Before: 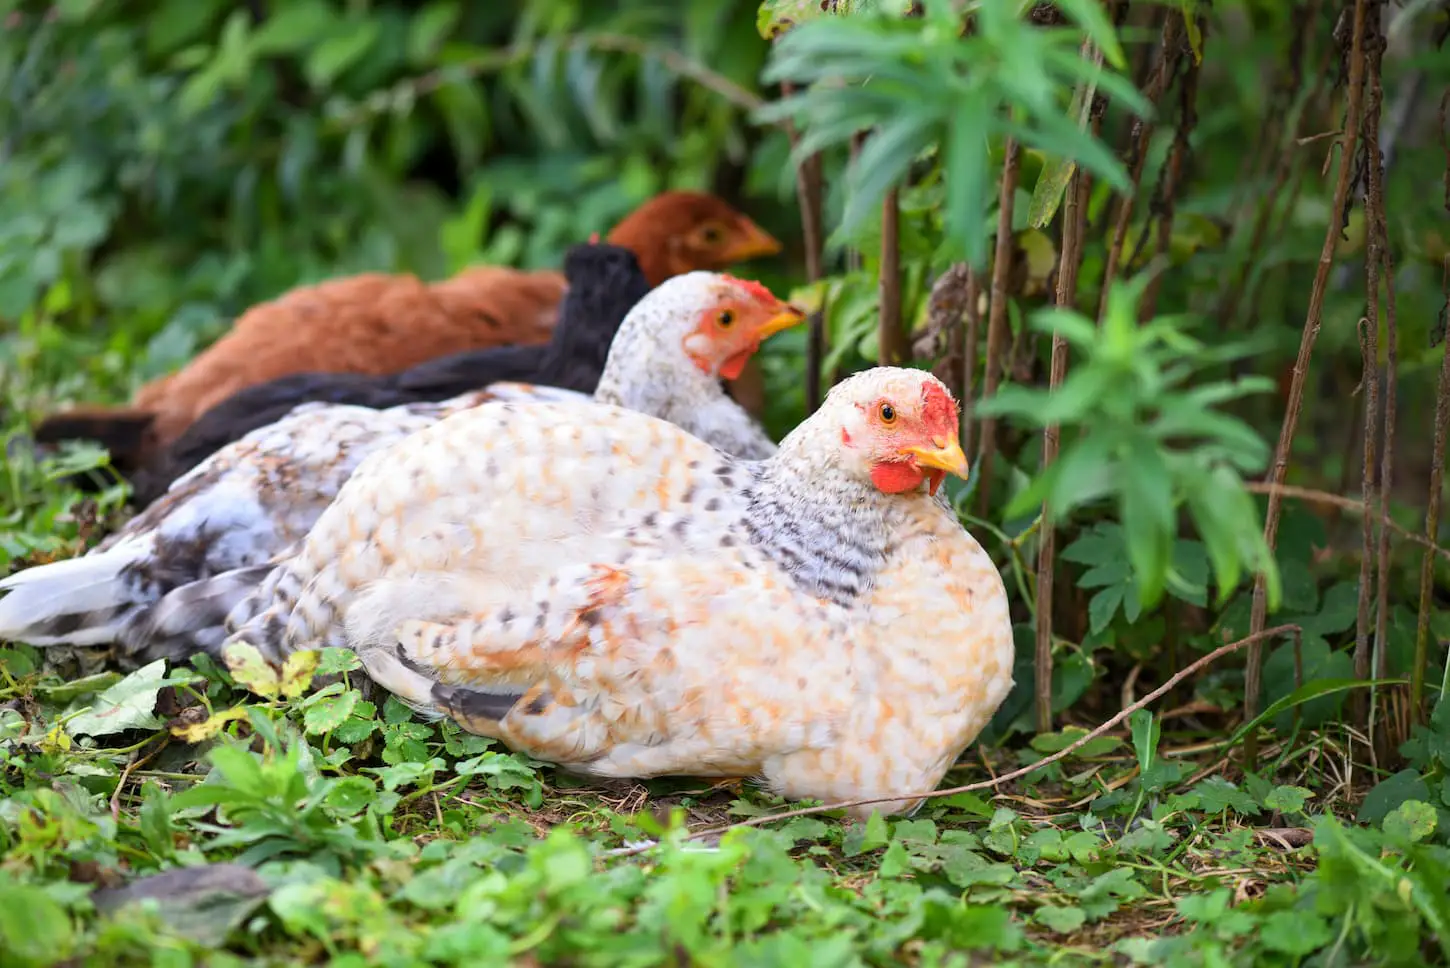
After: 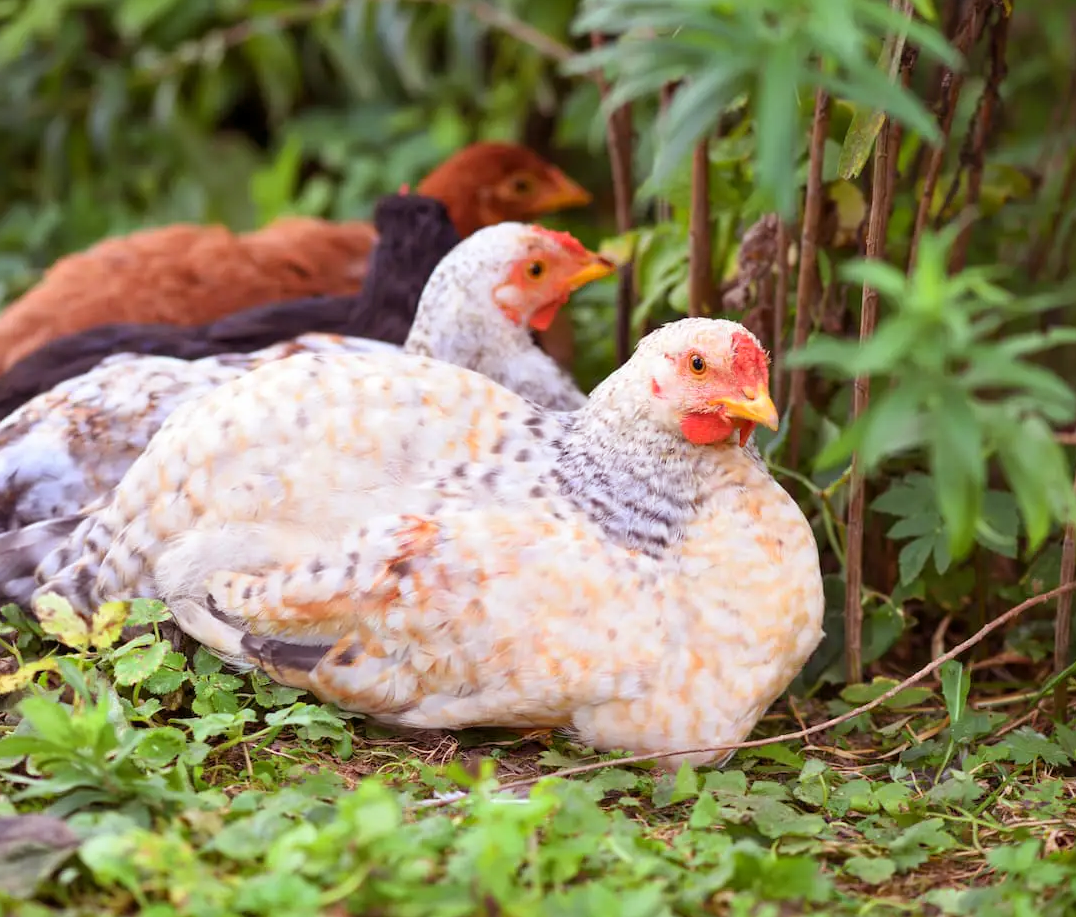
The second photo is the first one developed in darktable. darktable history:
crop and rotate: left 13.15%, top 5.251%, right 12.609%
rgb levels: mode RGB, independent channels, levels [[0, 0.474, 1], [0, 0.5, 1], [0, 0.5, 1]]
